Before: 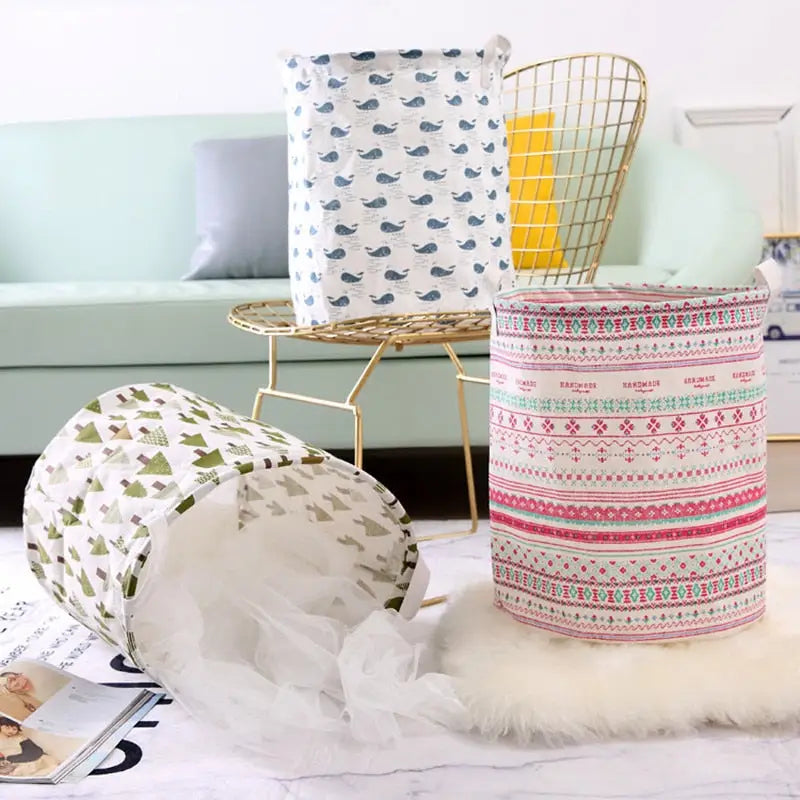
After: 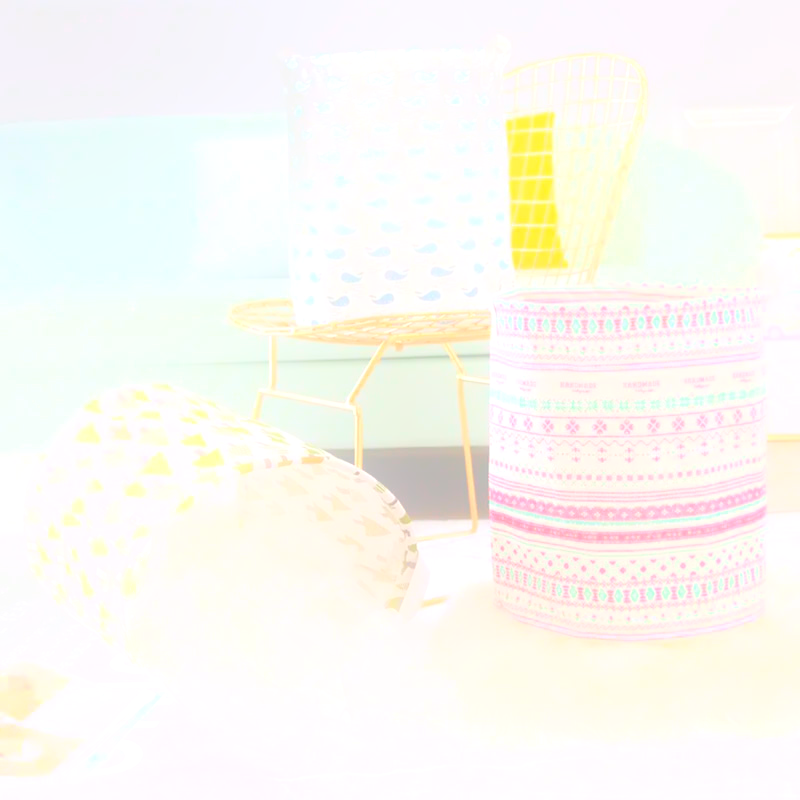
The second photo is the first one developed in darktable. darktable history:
exposure: exposure 0.6 EV, compensate highlight preservation false
bloom: threshold 82.5%, strength 16.25%
